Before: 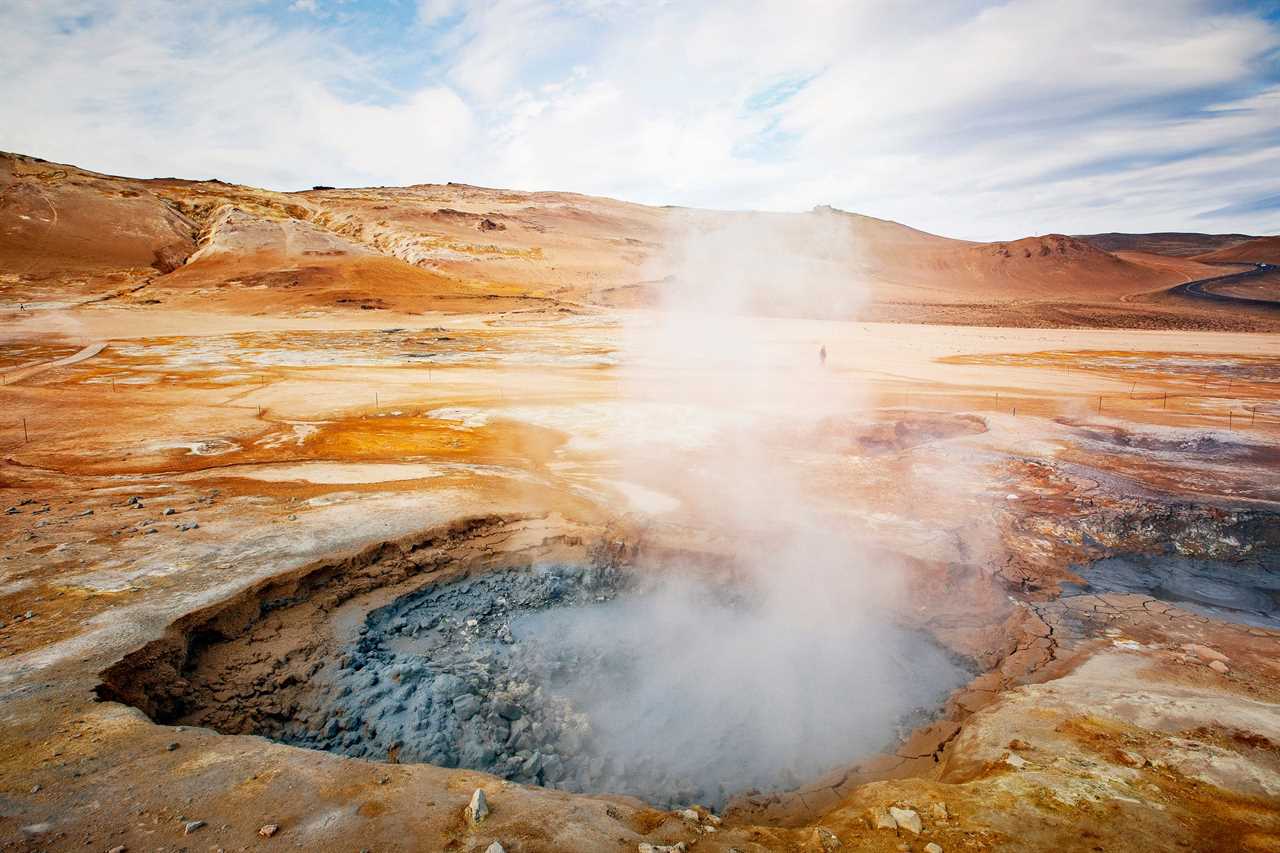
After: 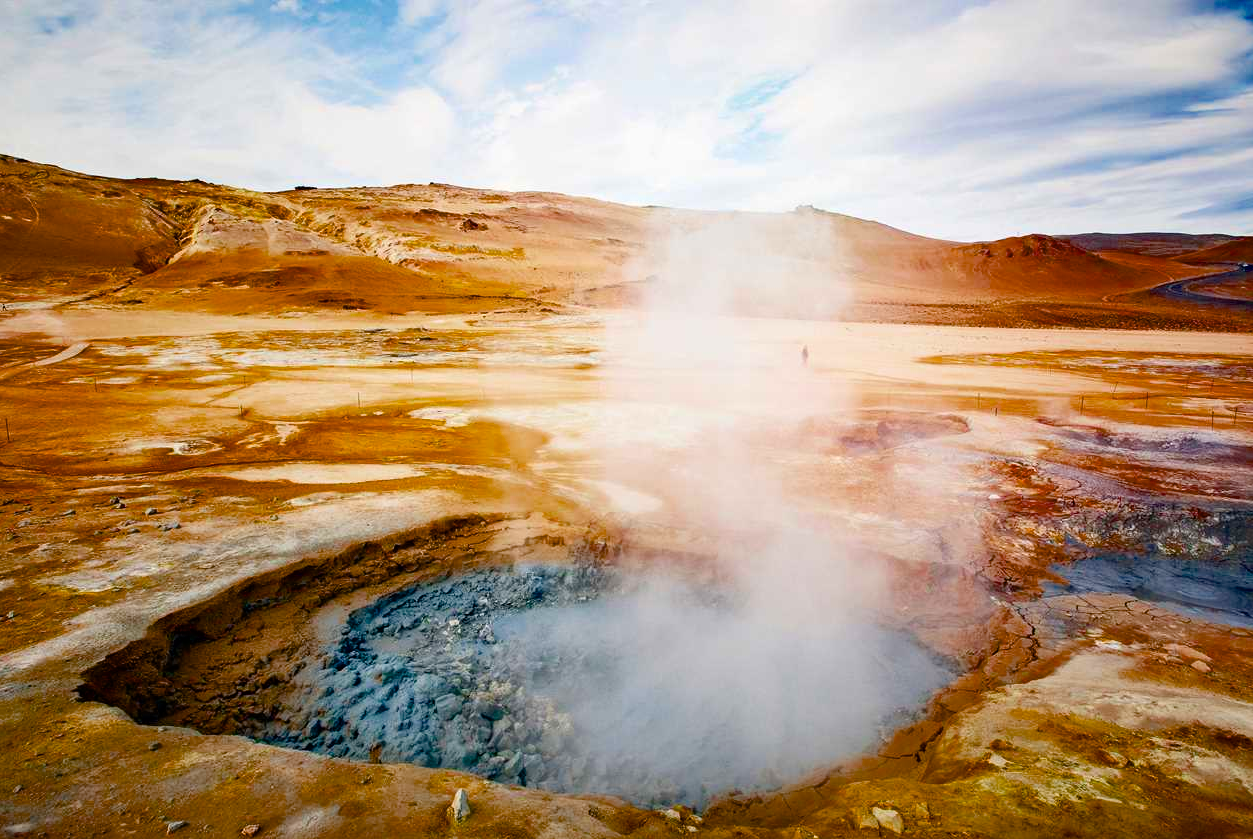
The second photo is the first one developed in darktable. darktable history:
color balance rgb: perceptual saturation grading › global saturation 20%, perceptual saturation grading › highlights 2.102%, perceptual saturation grading › shadows 49.861%, global vibrance 10.139%, saturation formula JzAzBz (2021)
crop and rotate: left 1.469%, right 0.562%, bottom 1.537%
